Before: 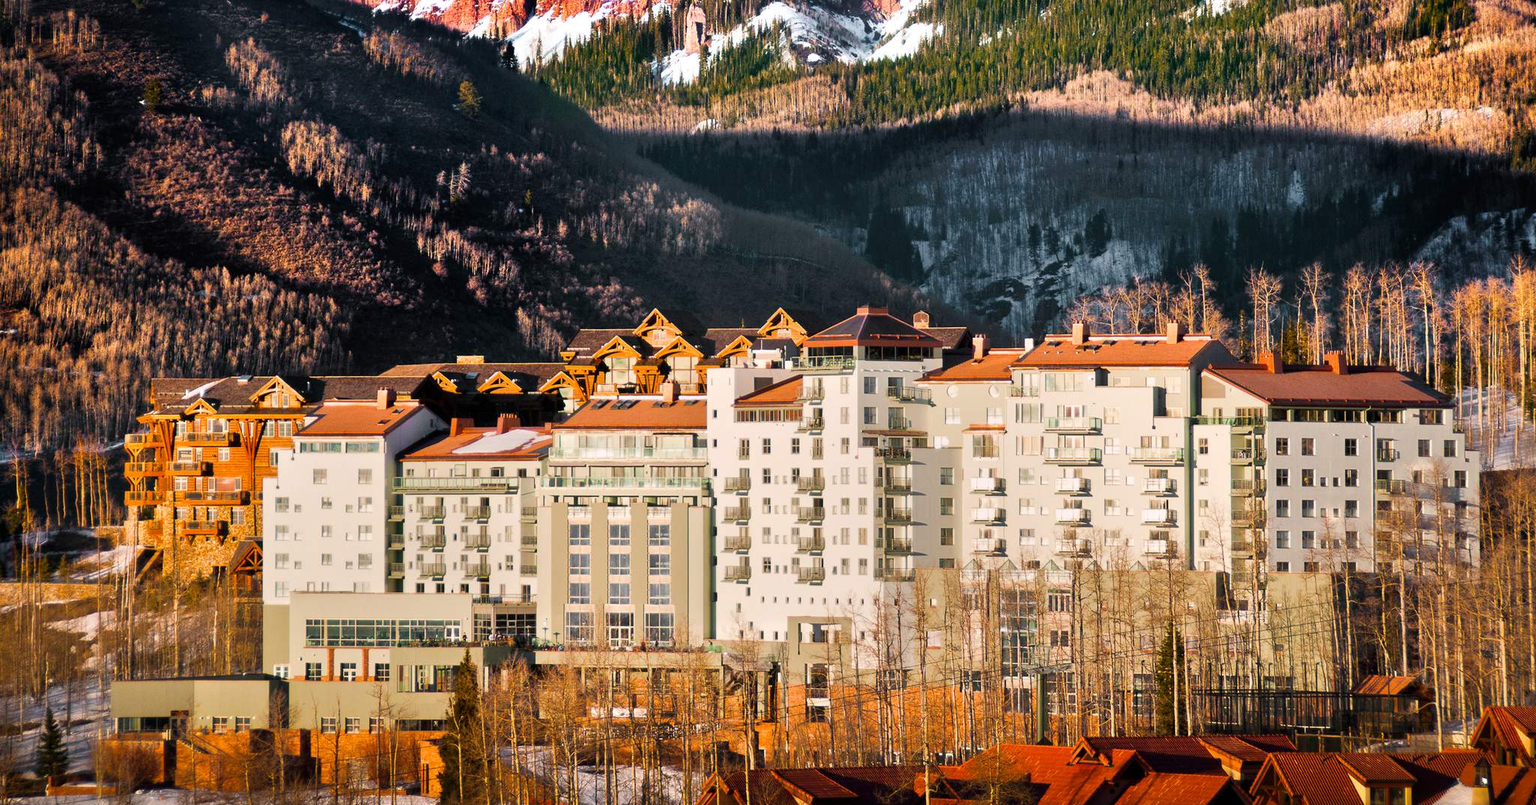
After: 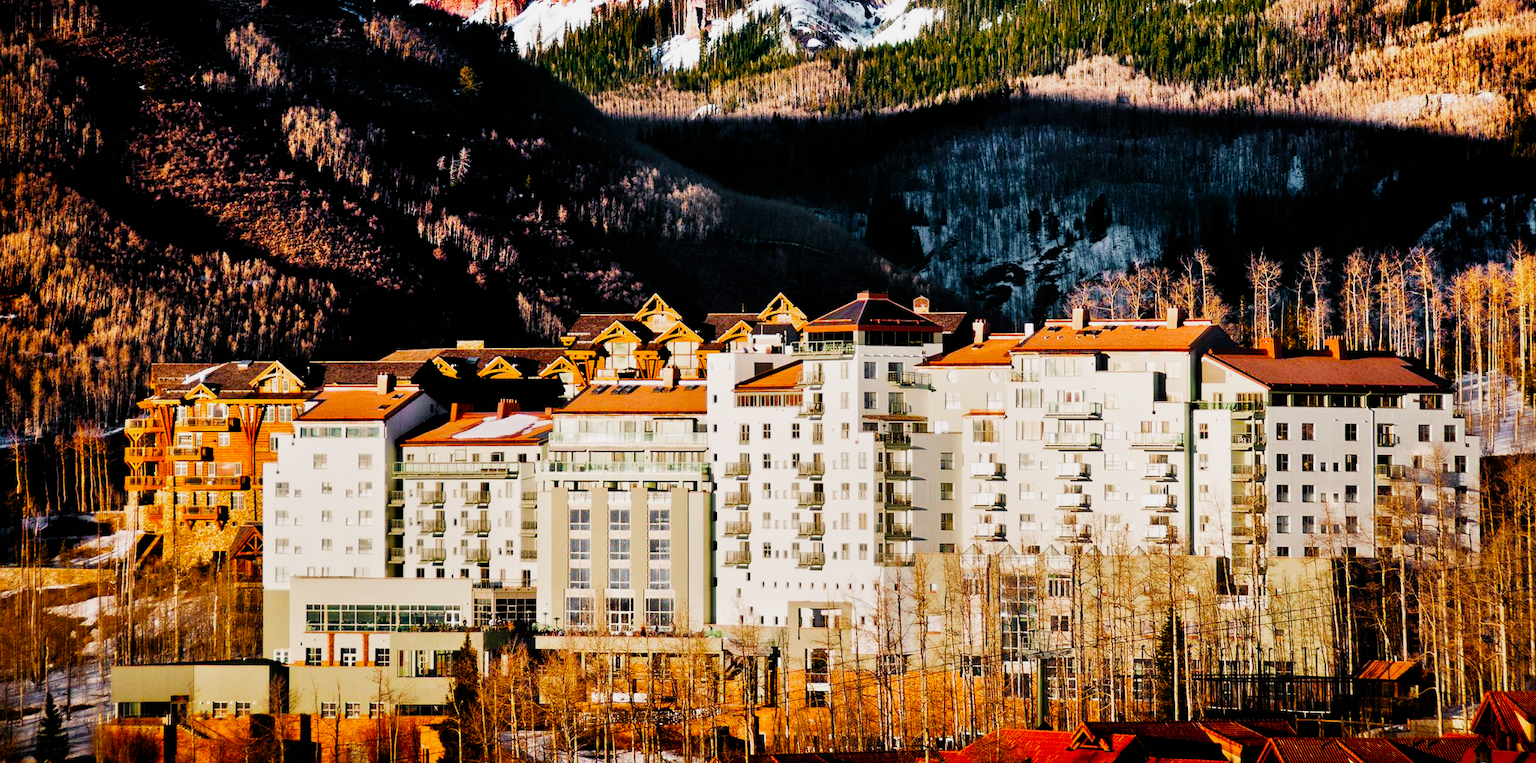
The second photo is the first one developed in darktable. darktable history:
crop and rotate: top 1.896%, bottom 3.152%
filmic rgb: black relative exposure -5.1 EV, white relative exposure 3.96 EV, hardness 2.88, contrast 1.514, add noise in highlights 0.001, preserve chrominance no, color science v3 (2019), use custom middle-gray values true, iterations of high-quality reconstruction 0, contrast in highlights soft
